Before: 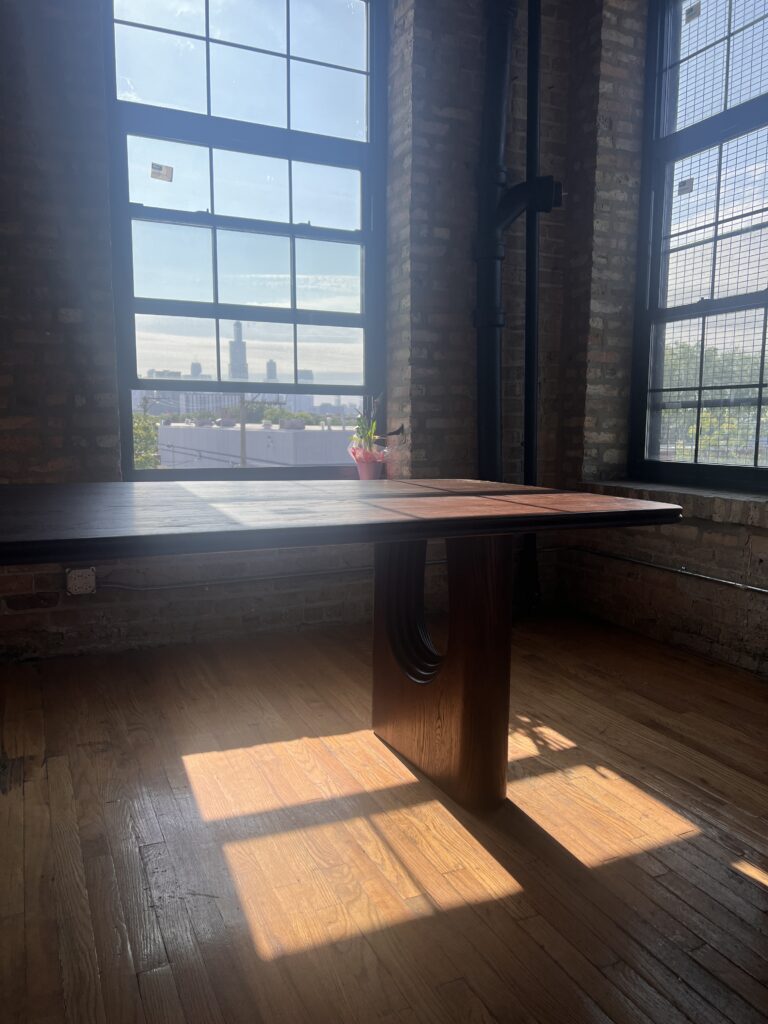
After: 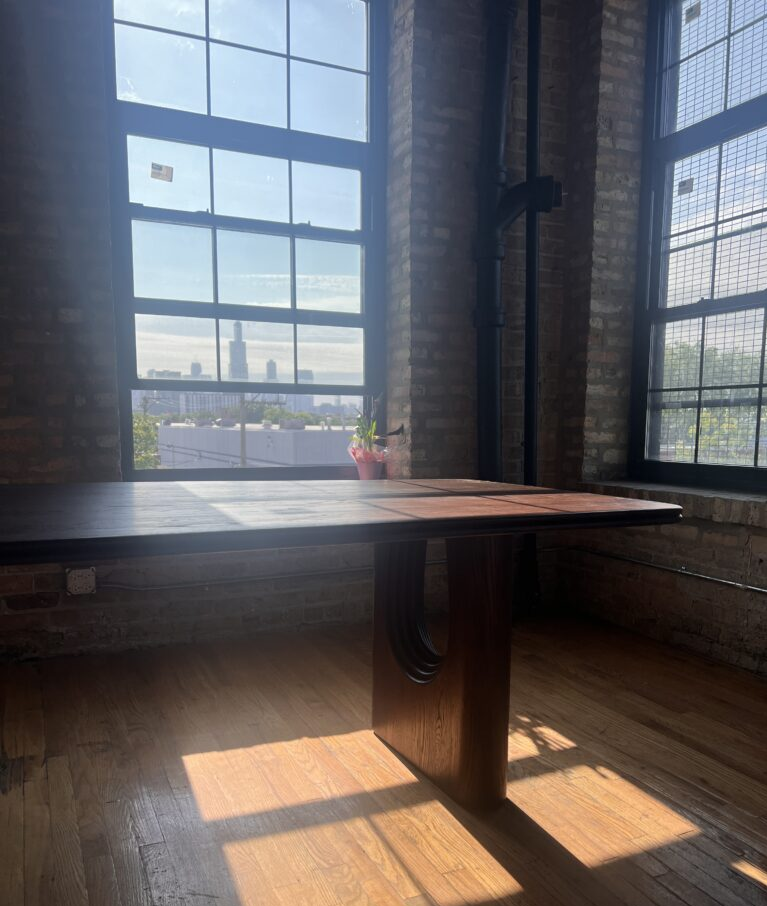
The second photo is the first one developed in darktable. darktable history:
crop and rotate: top 0%, bottom 11.47%
